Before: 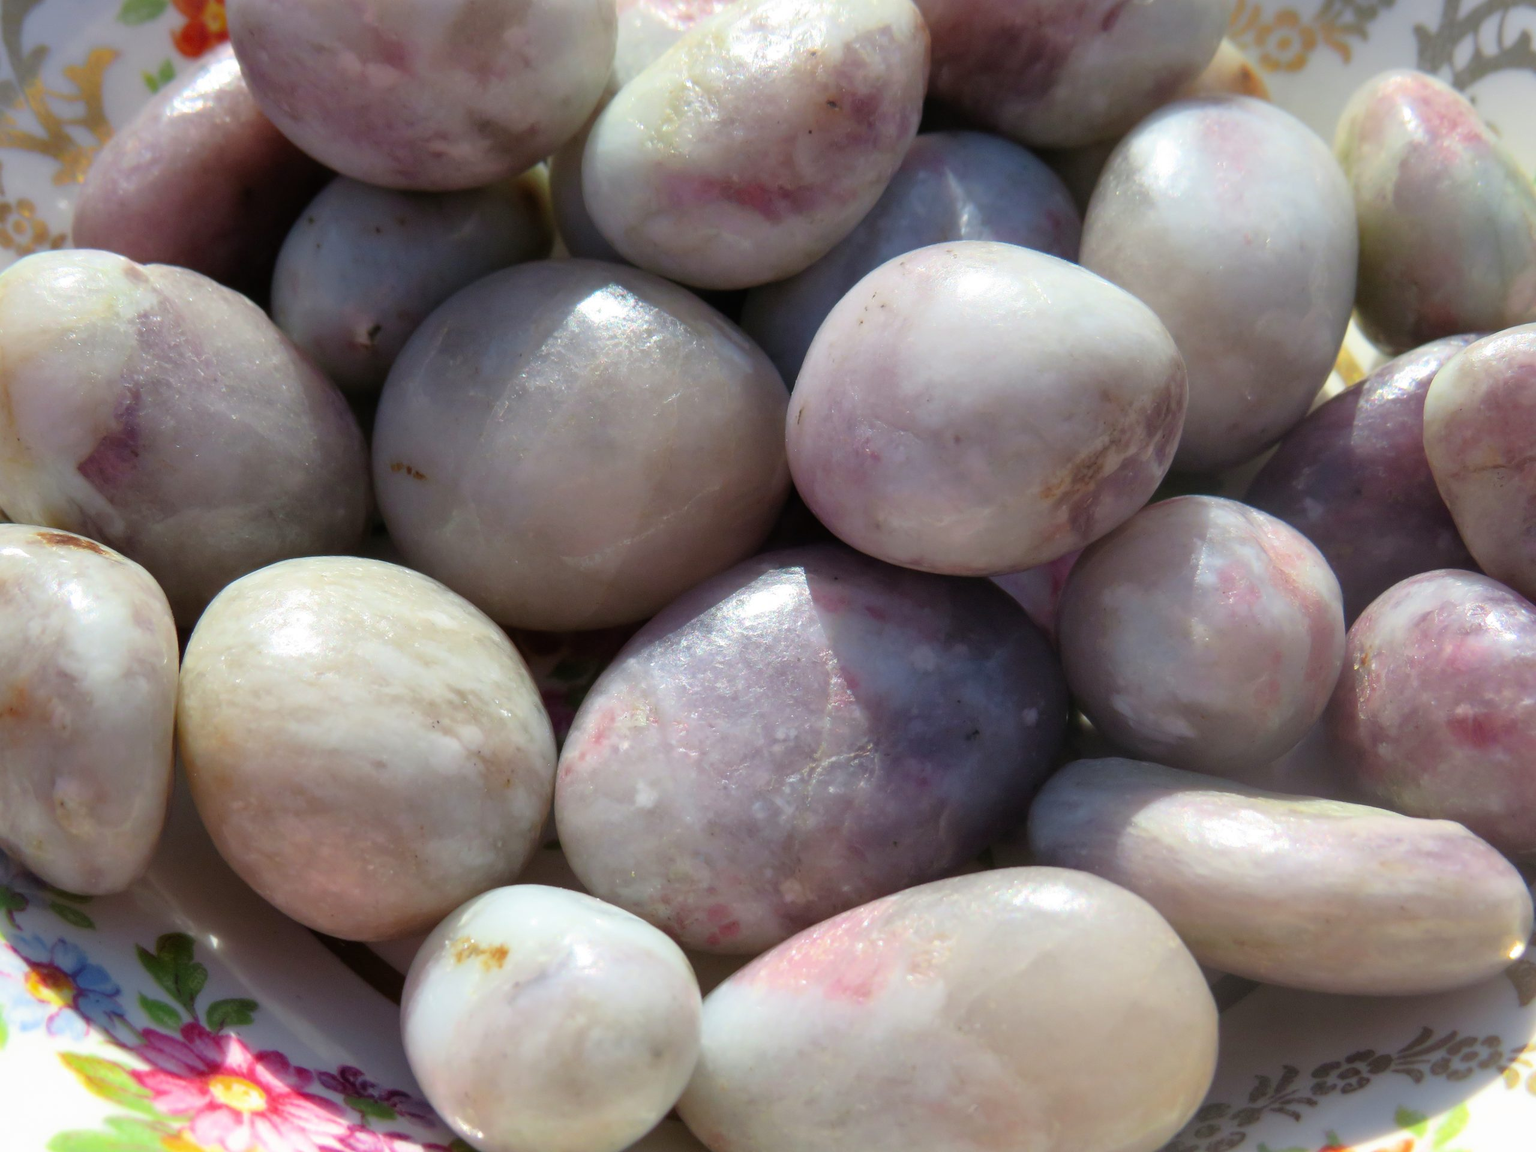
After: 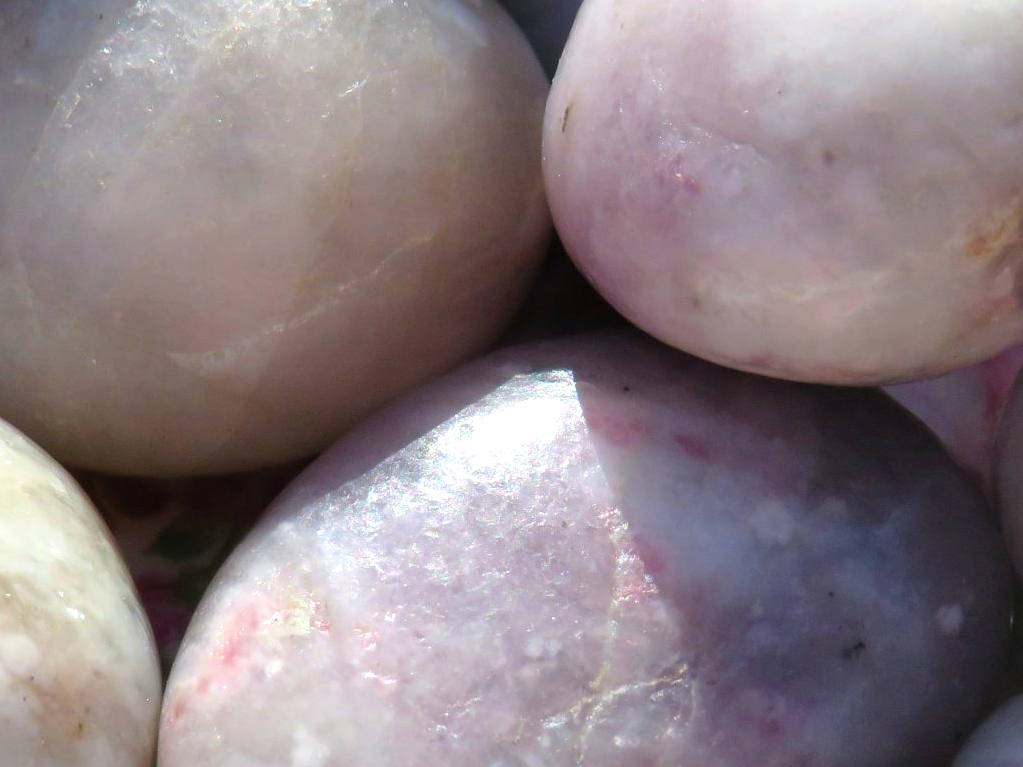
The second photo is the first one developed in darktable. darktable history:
exposure: black level correction 0, exposure 0.5 EV, compensate exposure bias true, compensate highlight preservation false
crop: left 30%, top 30%, right 30%, bottom 30%
